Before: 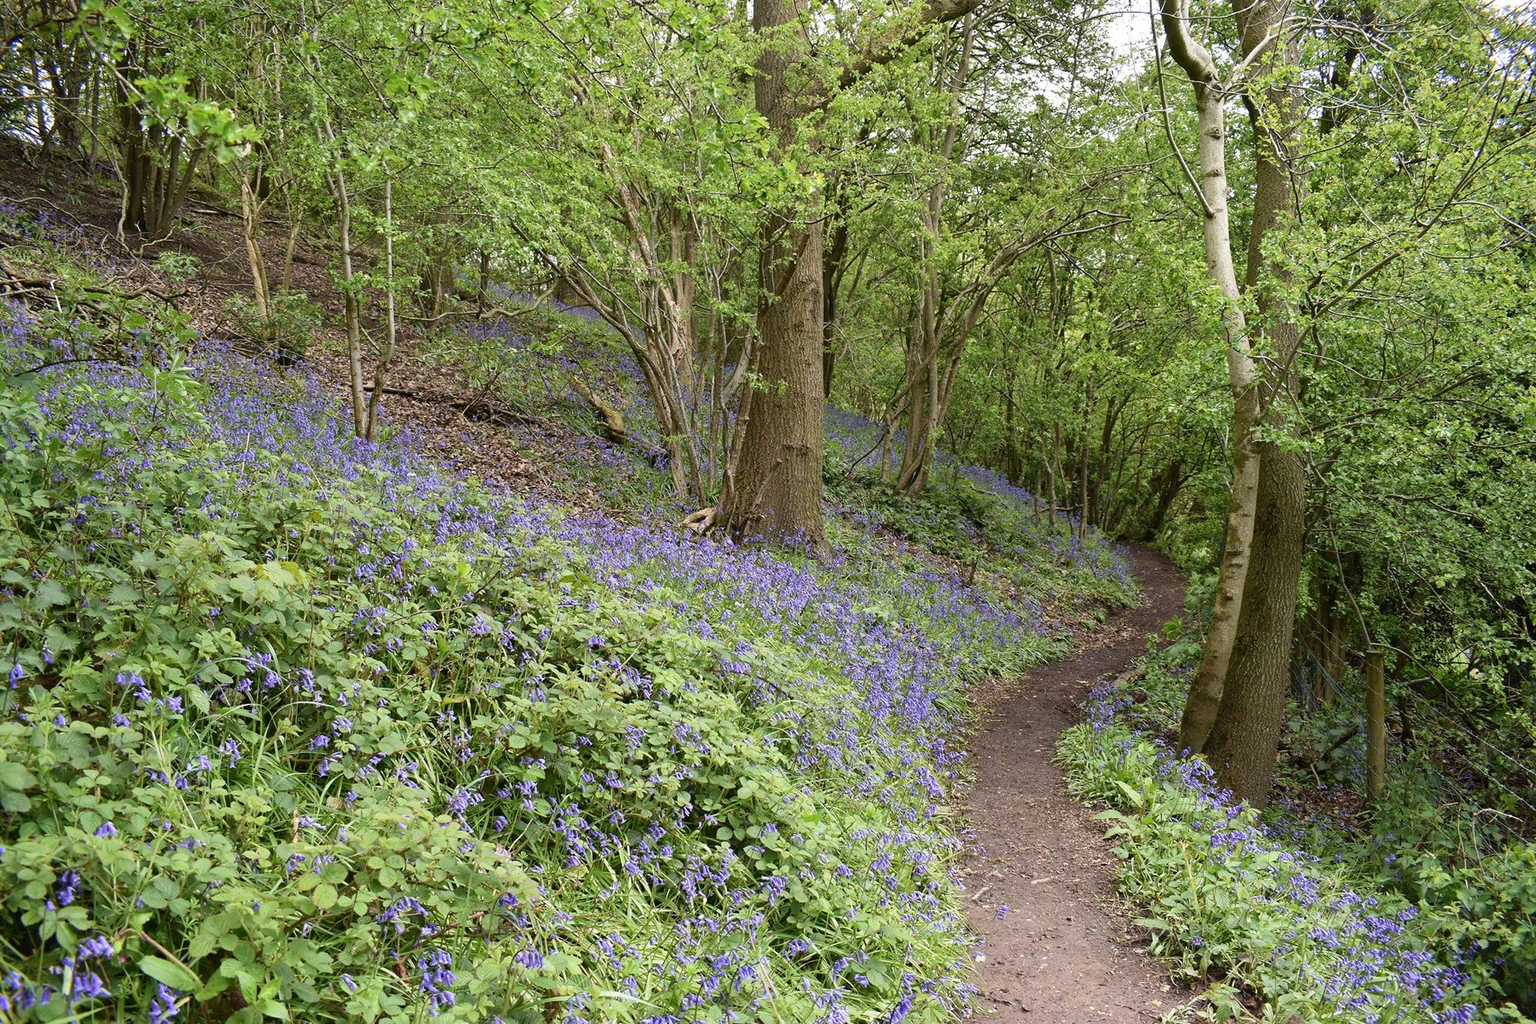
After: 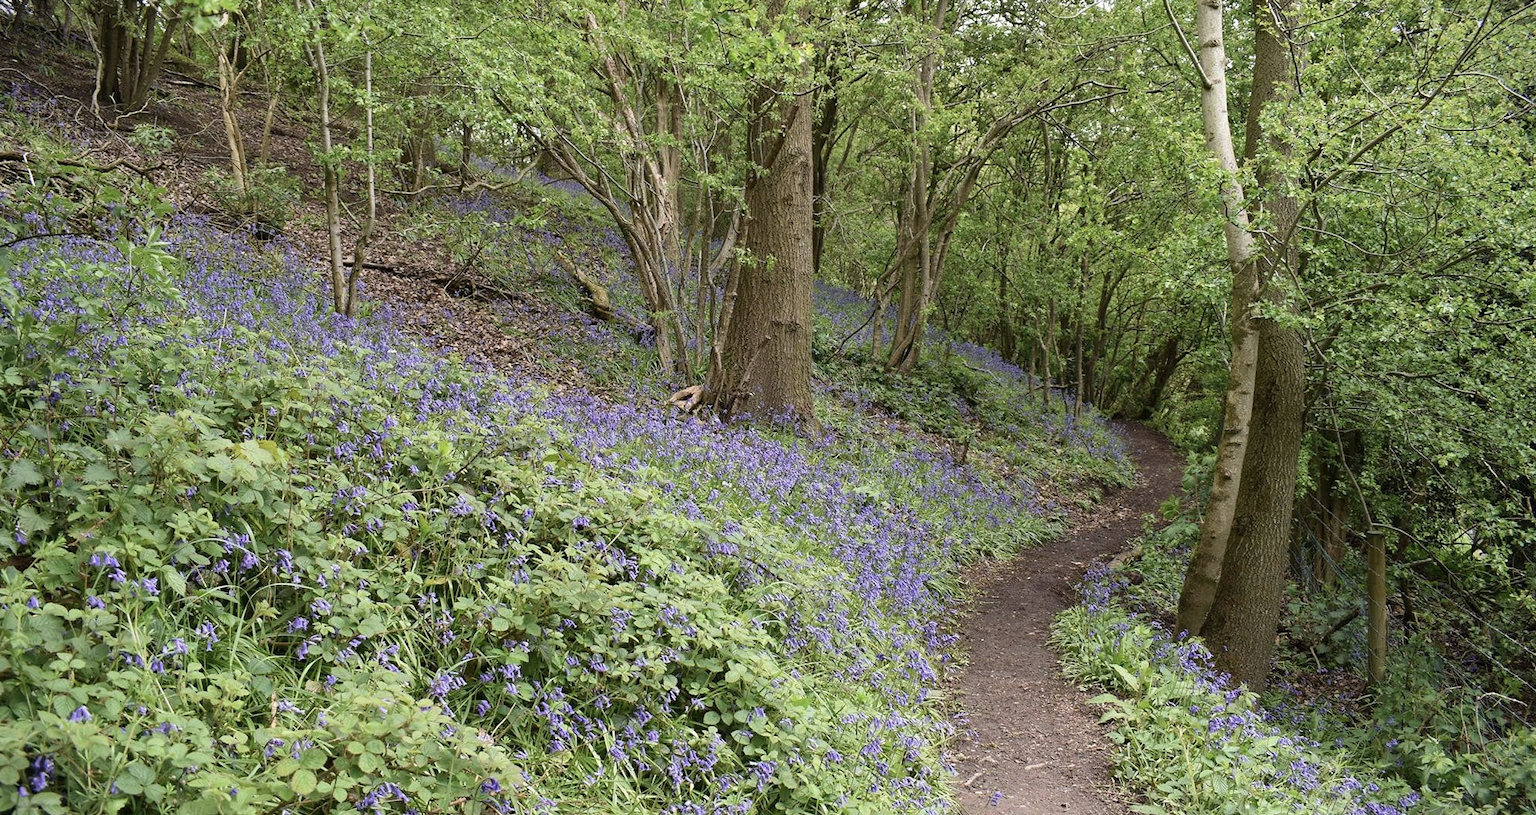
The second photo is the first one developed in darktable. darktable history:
vignetting: fall-off start 100%, brightness -0.406, saturation -0.3, width/height ratio 1.324, dithering 8-bit output, unbound false
contrast brightness saturation: saturation -0.17
crop and rotate: left 1.814%, top 12.818%, right 0.25%, bottom 9.225%
